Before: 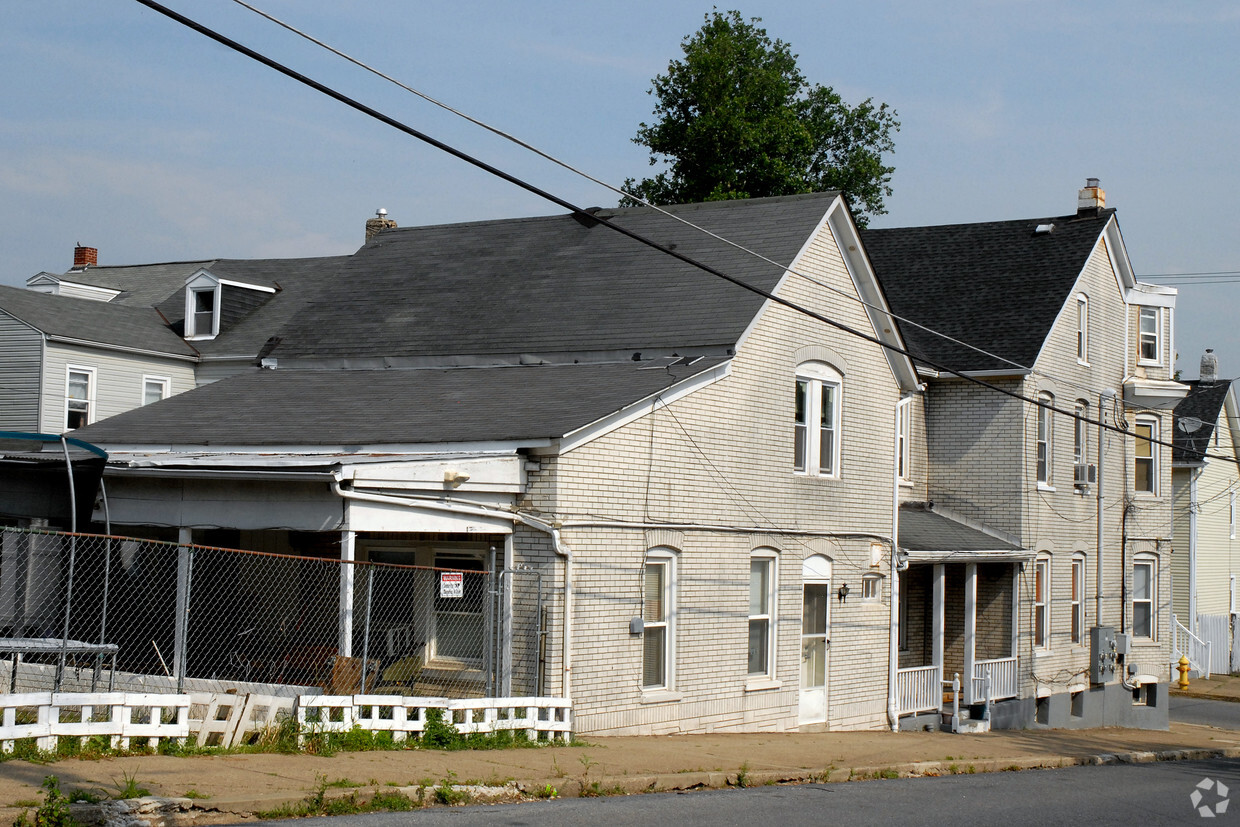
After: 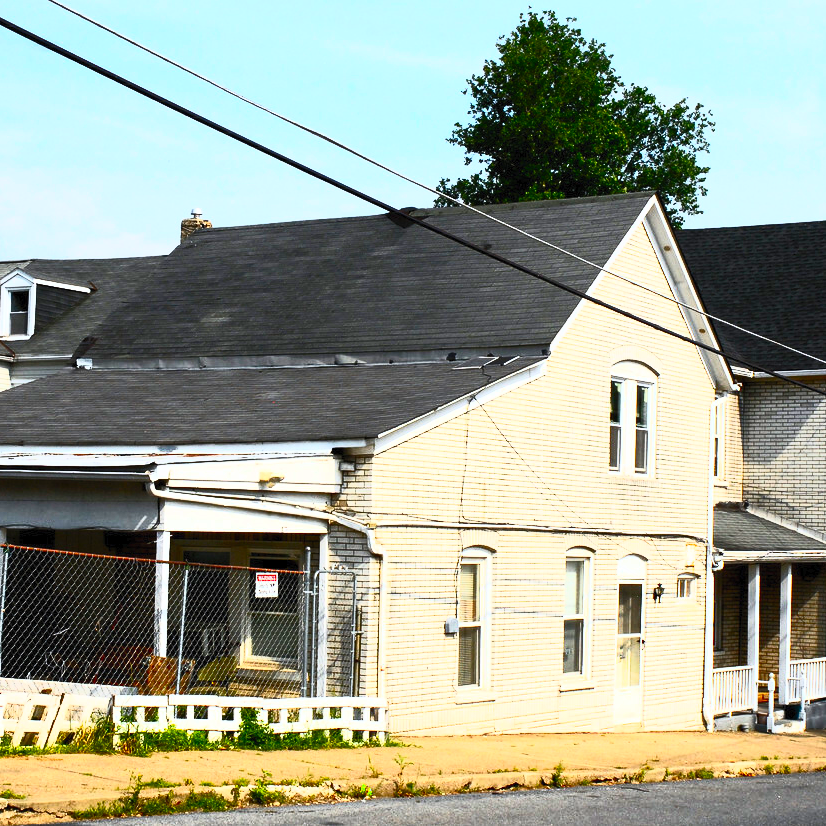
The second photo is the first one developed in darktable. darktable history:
contrast brightness saturation: contrast 0.83, brightness 0.59, saturation 0.59
color balance: output saturation 120%
crop and rotate: left 15.055%, right 18.278%
